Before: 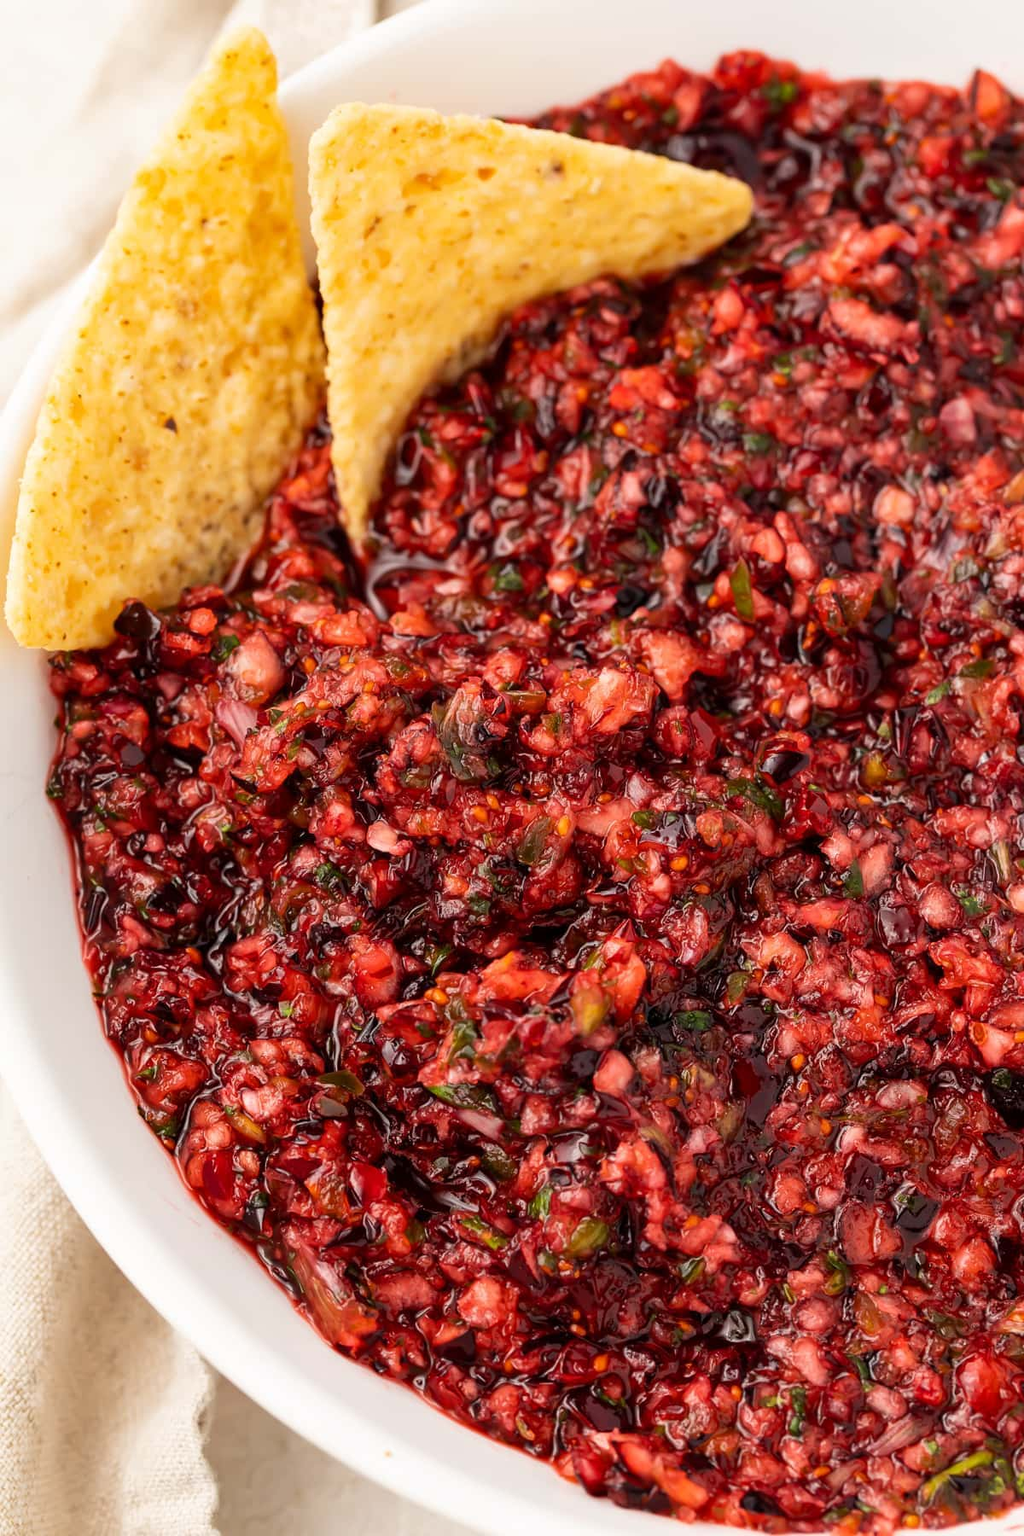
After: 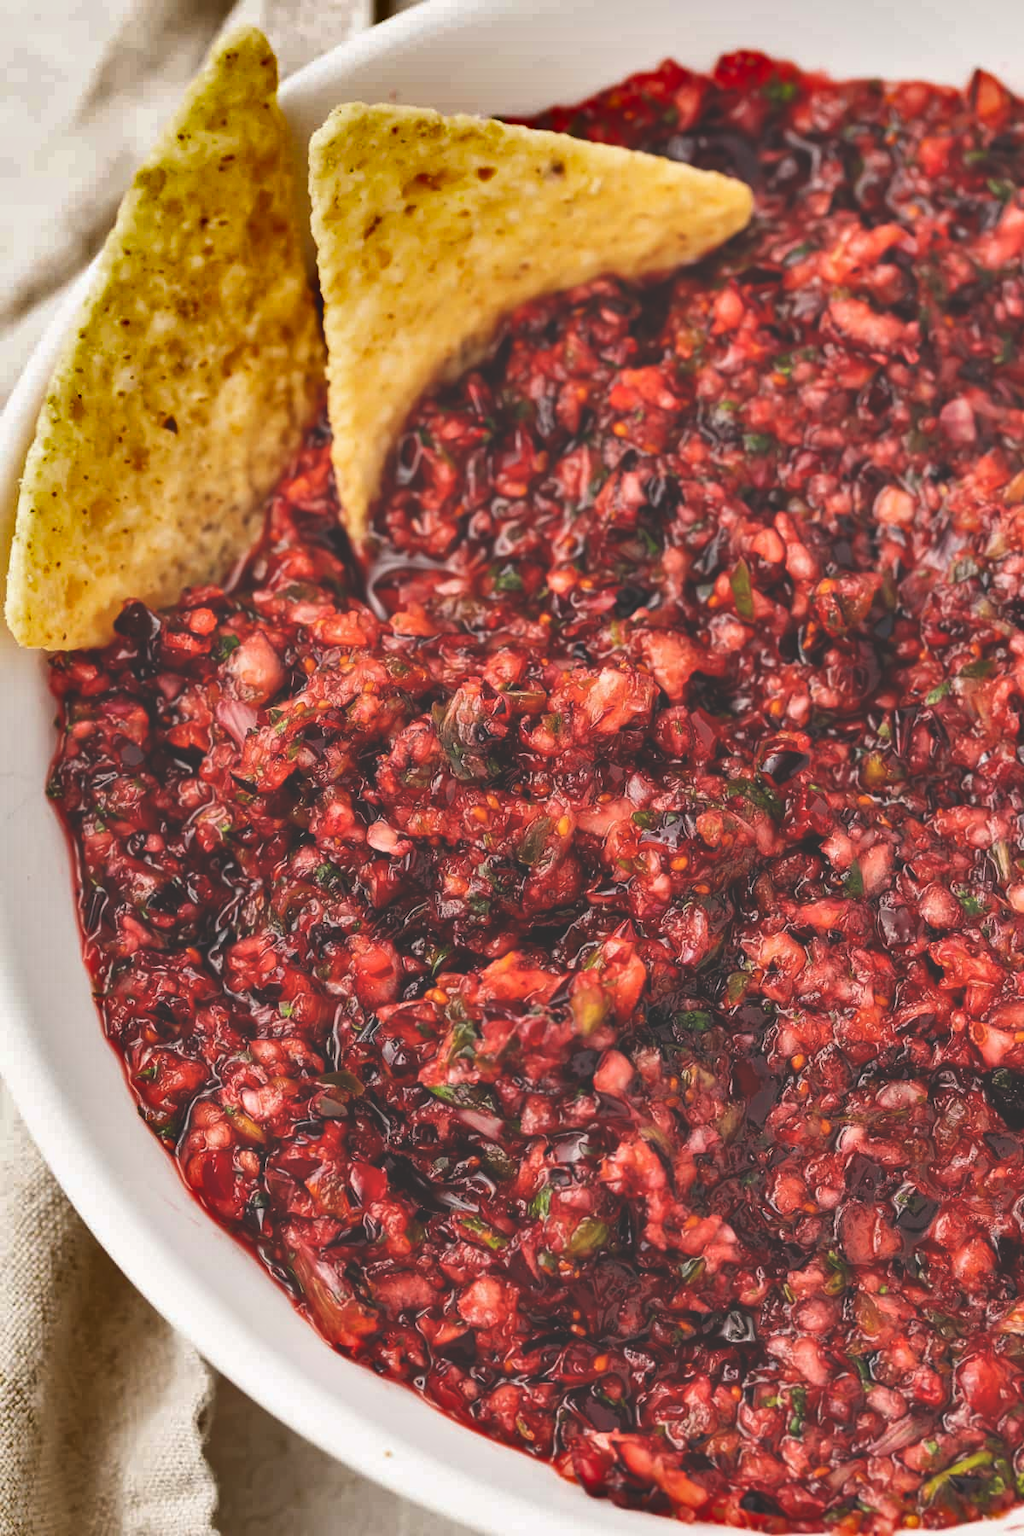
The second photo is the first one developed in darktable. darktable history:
exposure: black level correction -0.028, compensate highlight preservation false
shadows and highlights: shadows 24.5, highlights -78.15, soften with gaussian
